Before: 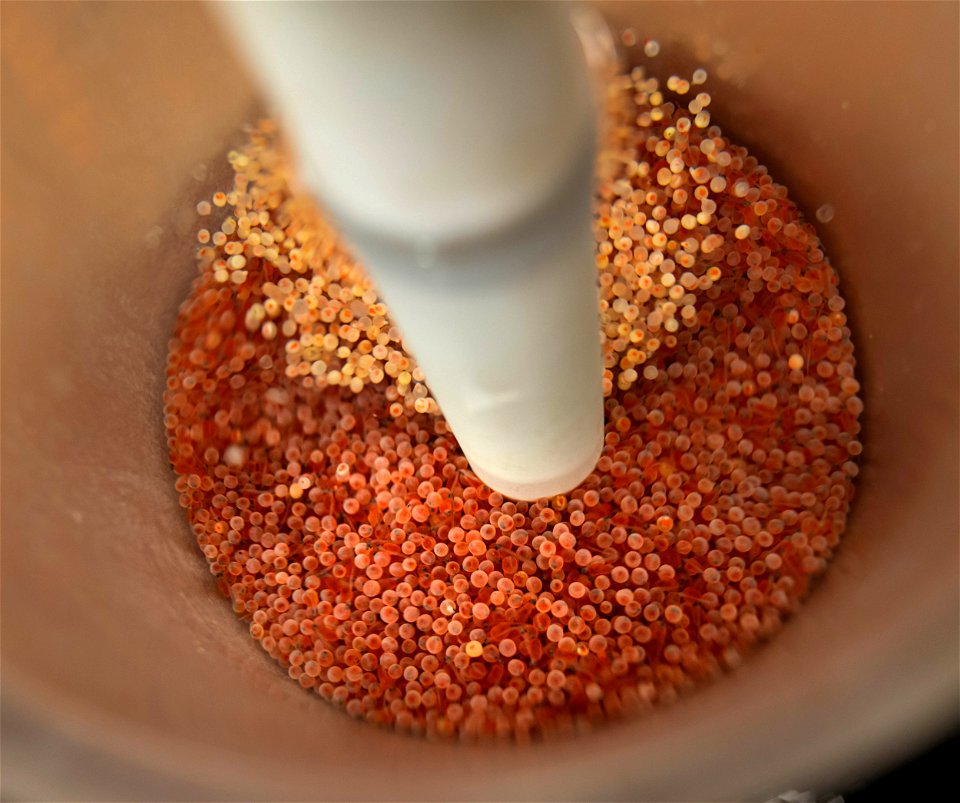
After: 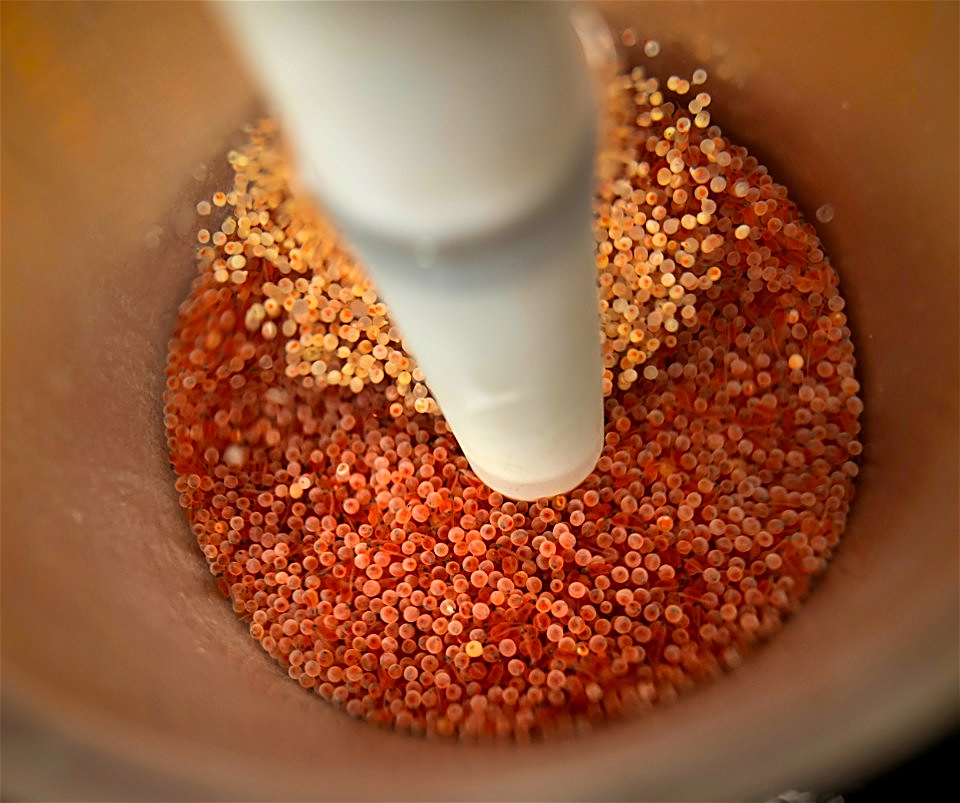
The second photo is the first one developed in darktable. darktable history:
vignetting: saturation 0.378, unbound false
sharpen: on, module defaults
